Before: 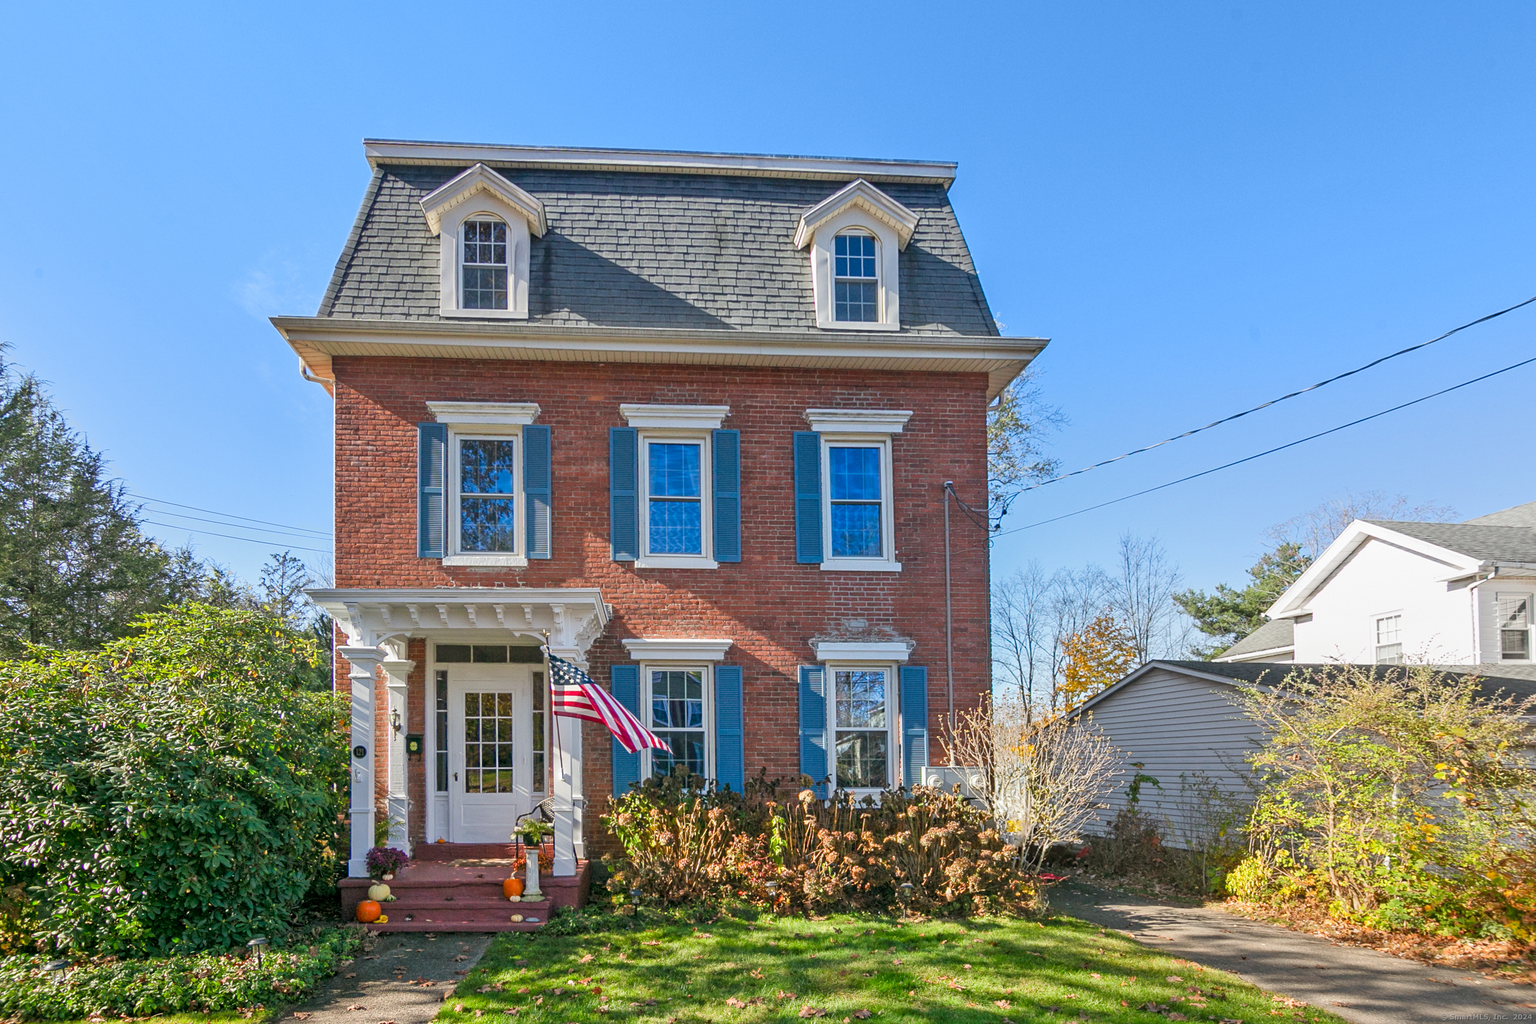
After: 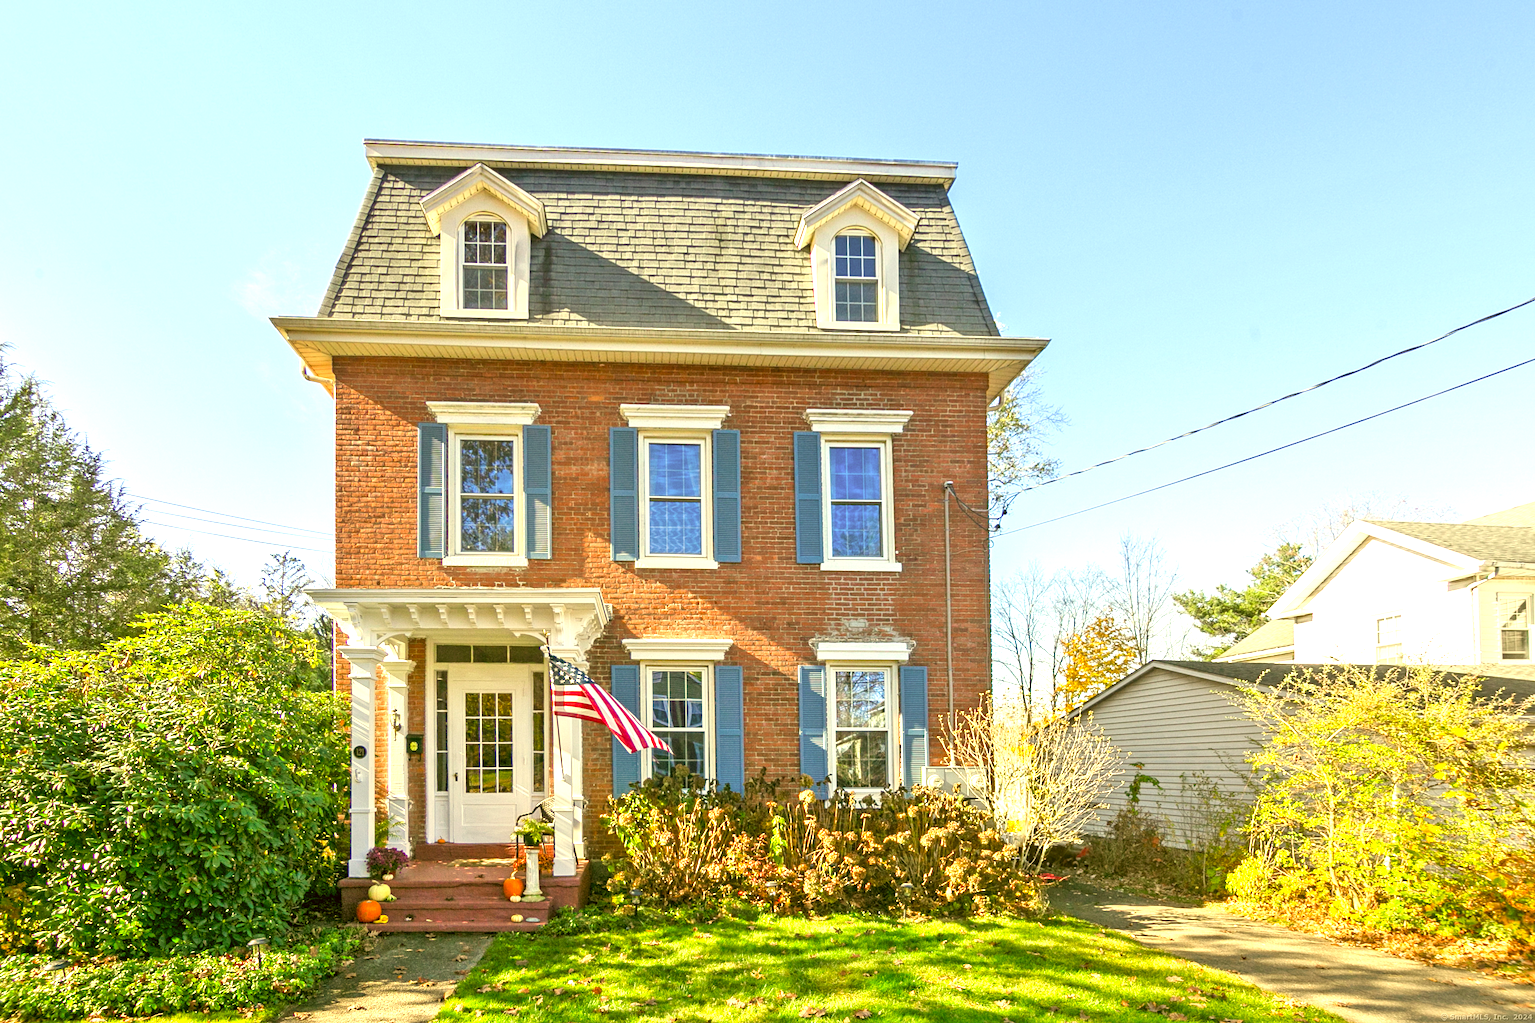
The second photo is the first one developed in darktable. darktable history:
color correction: highlights a* 0.092, highlights b* 29.19, shadows a* -0.18, shadows b* 21.21
exposure: black level correction 0, exposure 1.096 EV, compensate exposure bias true, compensate highlight preservation false
